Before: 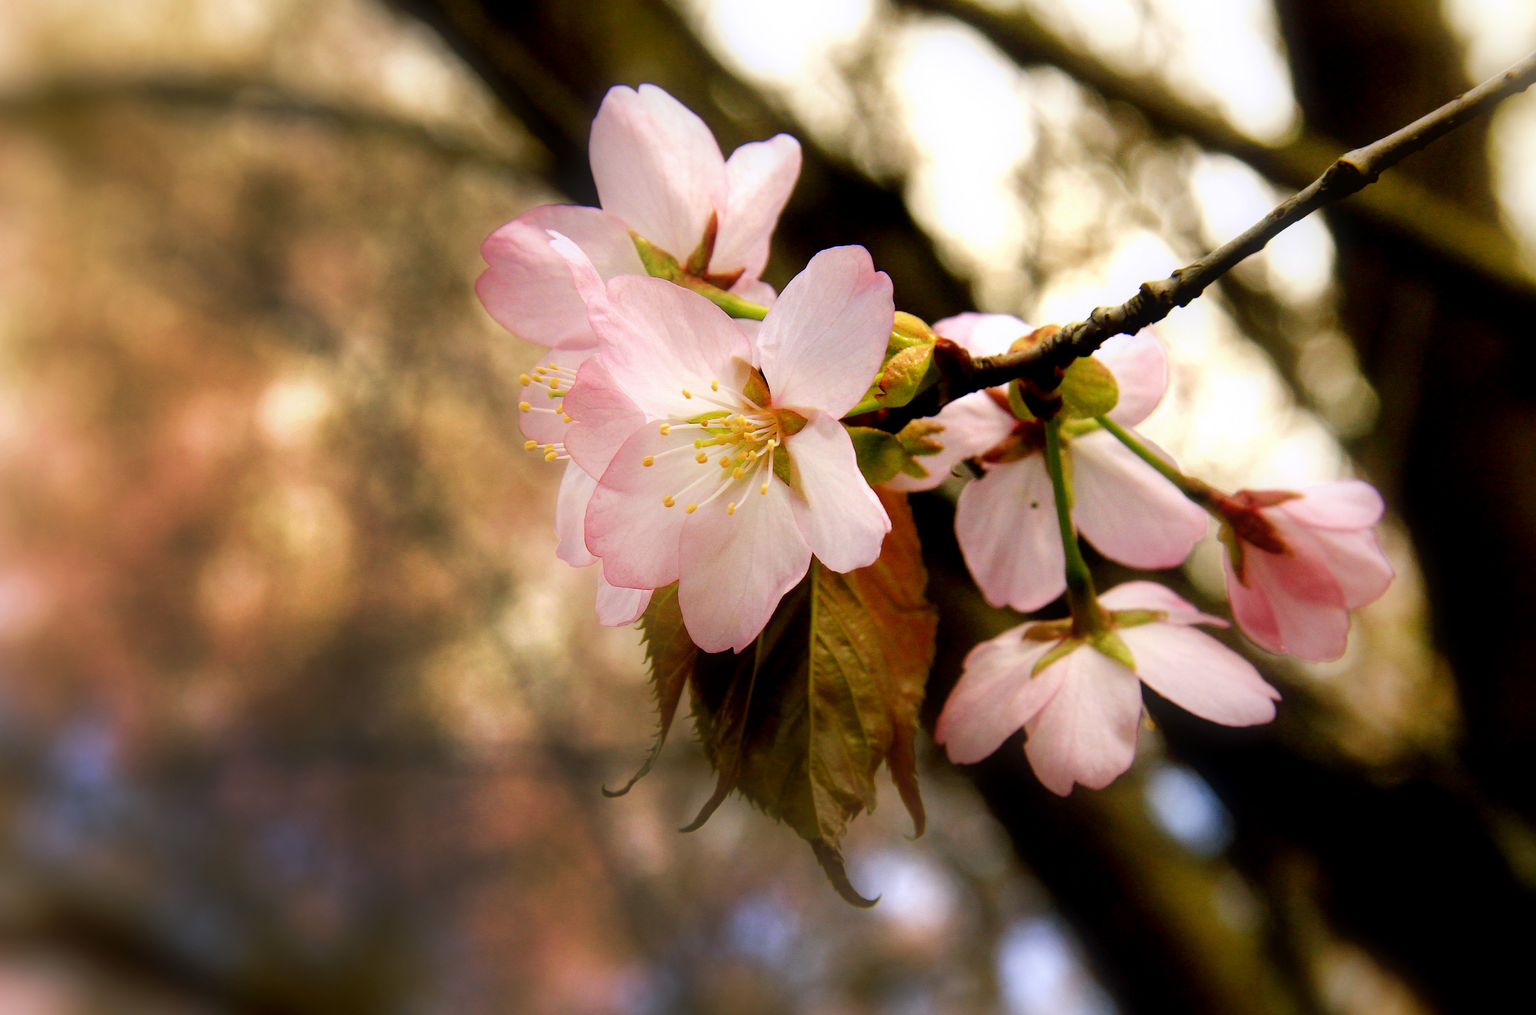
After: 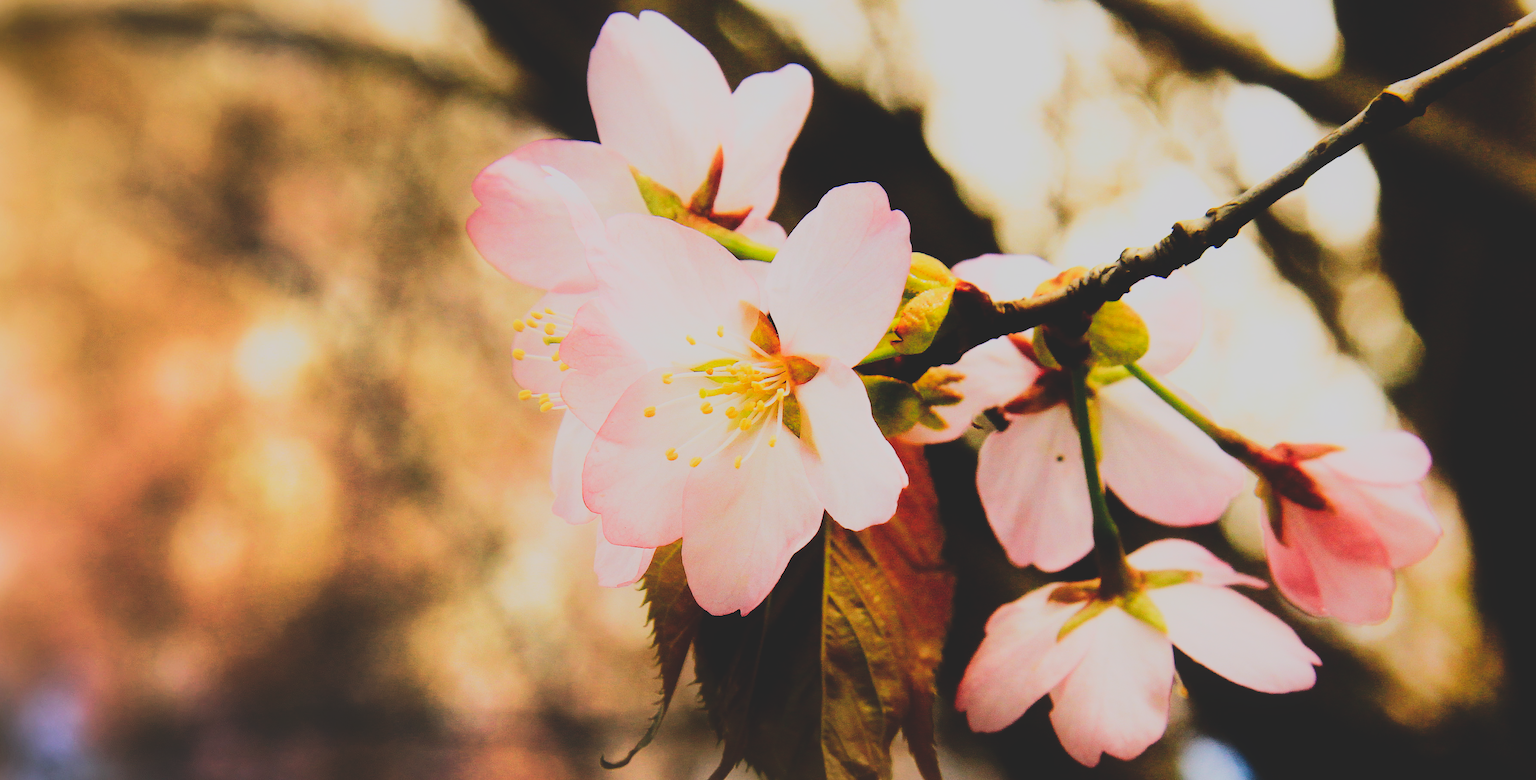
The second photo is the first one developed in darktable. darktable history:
tone curve: curves: ch0 [(0, 0.148) (0.191, 0.225) (0.712, 0.695) (0.864, 0.797) (1, 0.839)], preserve colors none
crop: left 2.386%, top 7.296%, right 3.454%, bottom 20.329%
base curve: curves: ch0 [(0, 0) (0.036, 0.025) (0.121, 0.166) (0.206, 0.329) (0.605, 0.79) (1, 1)]
